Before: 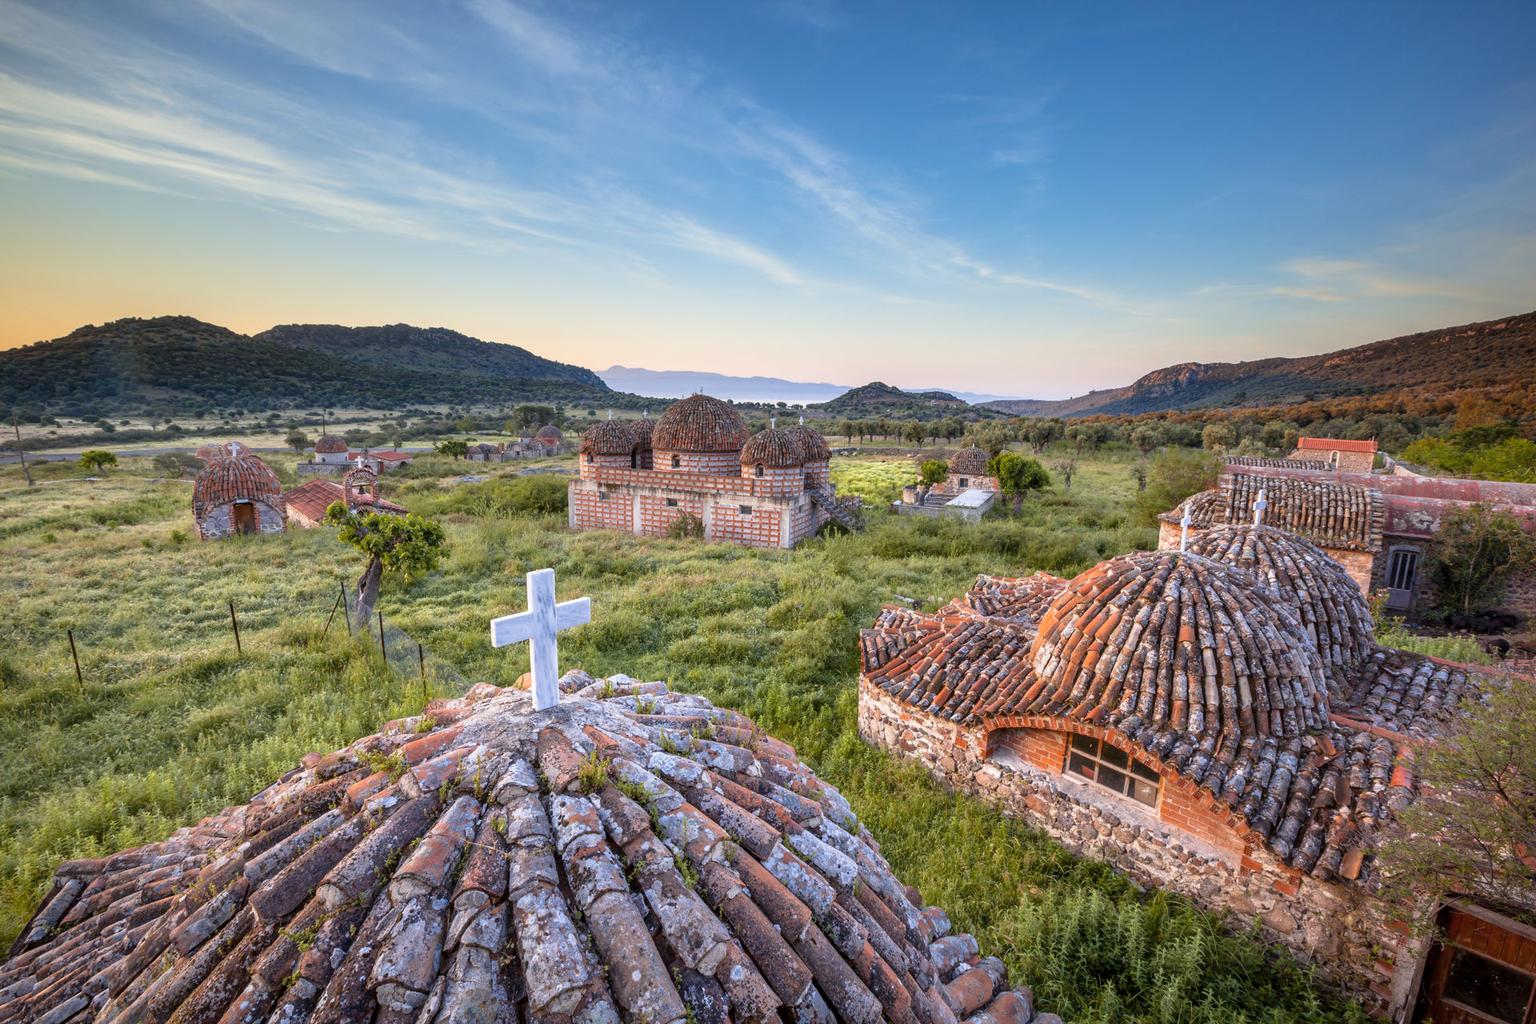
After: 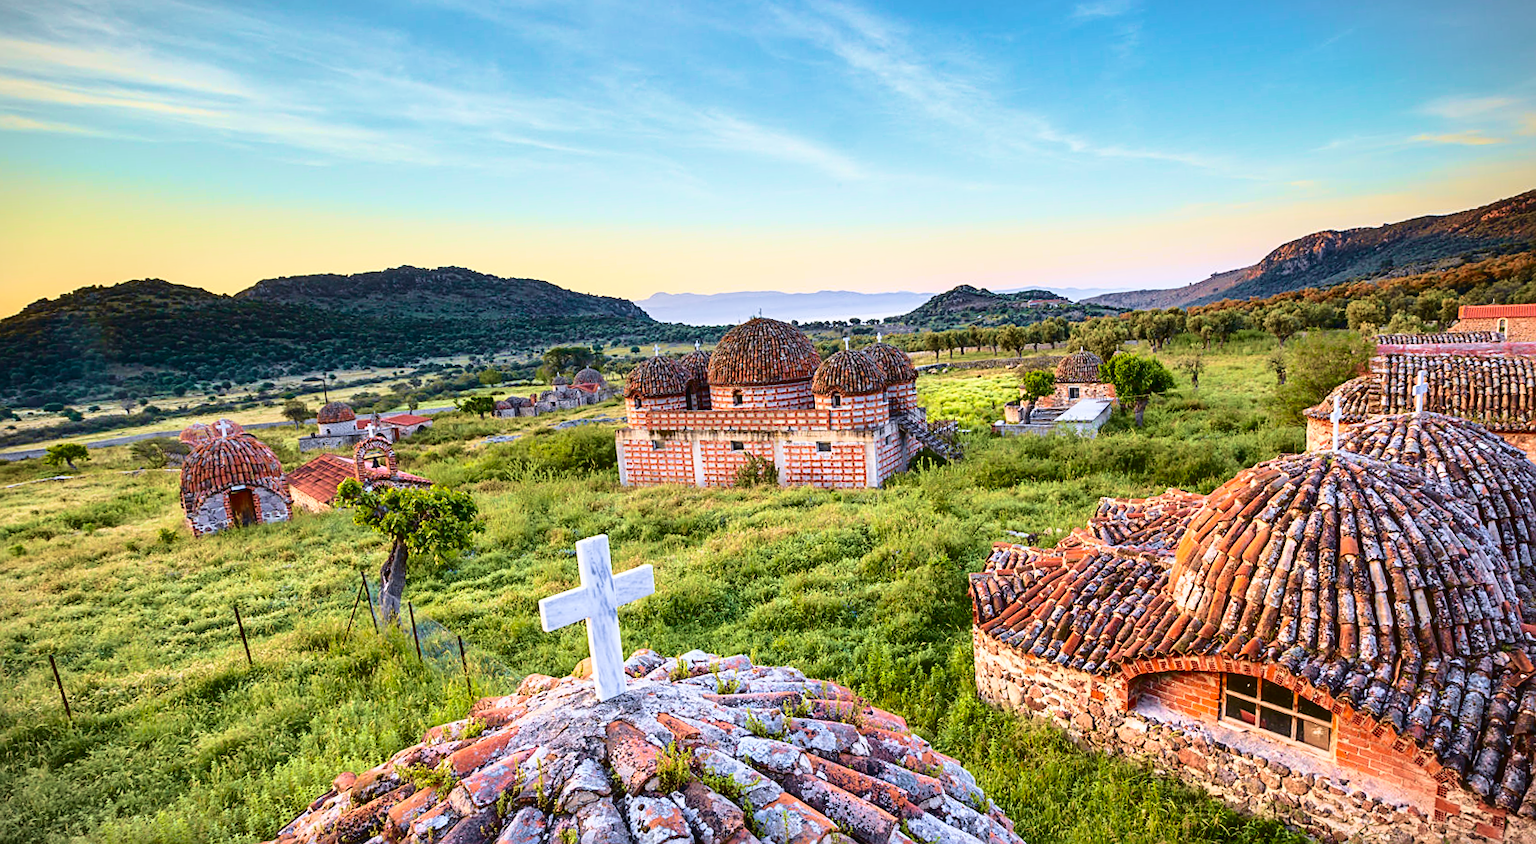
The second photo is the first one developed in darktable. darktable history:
crop: top 7.49%, right 9.717%, bottom 11.943%
velvia: strength 45%
tone curve: curves: ch0 [(0, 0.023) (0.132, 0.075) (0.251, 0.186) (0.441, 0.476) (0.662, 0.757) (0.849, 0.927) (1, 0.99)]; ch1 [(0, 0) (0.447, 0.411) (0.483, 0.469) (0.498, 0.496) (0.518, 0.514) (0.561, 0.59) (0.606, 0.659) (0.657, 0.725) (0.869, 0.916) (1, 1)]; ch2 [(0, 0) (0.307, 0.315) (0.425, 0.438) (0.483, 0.477) (0.503, 0.503) (0.526, 0.553) (0.552, 0.601) (0.615, 0.669) (0.703, 0.797) (0.985, 0.966)], color space Lab, independent channels
rotate and perspective: rotation -5°, crop left 0.05, crop right 0.952, crop top 0.11, crop bottom 0.89
sharpen: on, module defaults
tone equalizer: on, module defaults
vignetting: fall-off start 100%, brightness -0.282, width/height ratio 1.31
